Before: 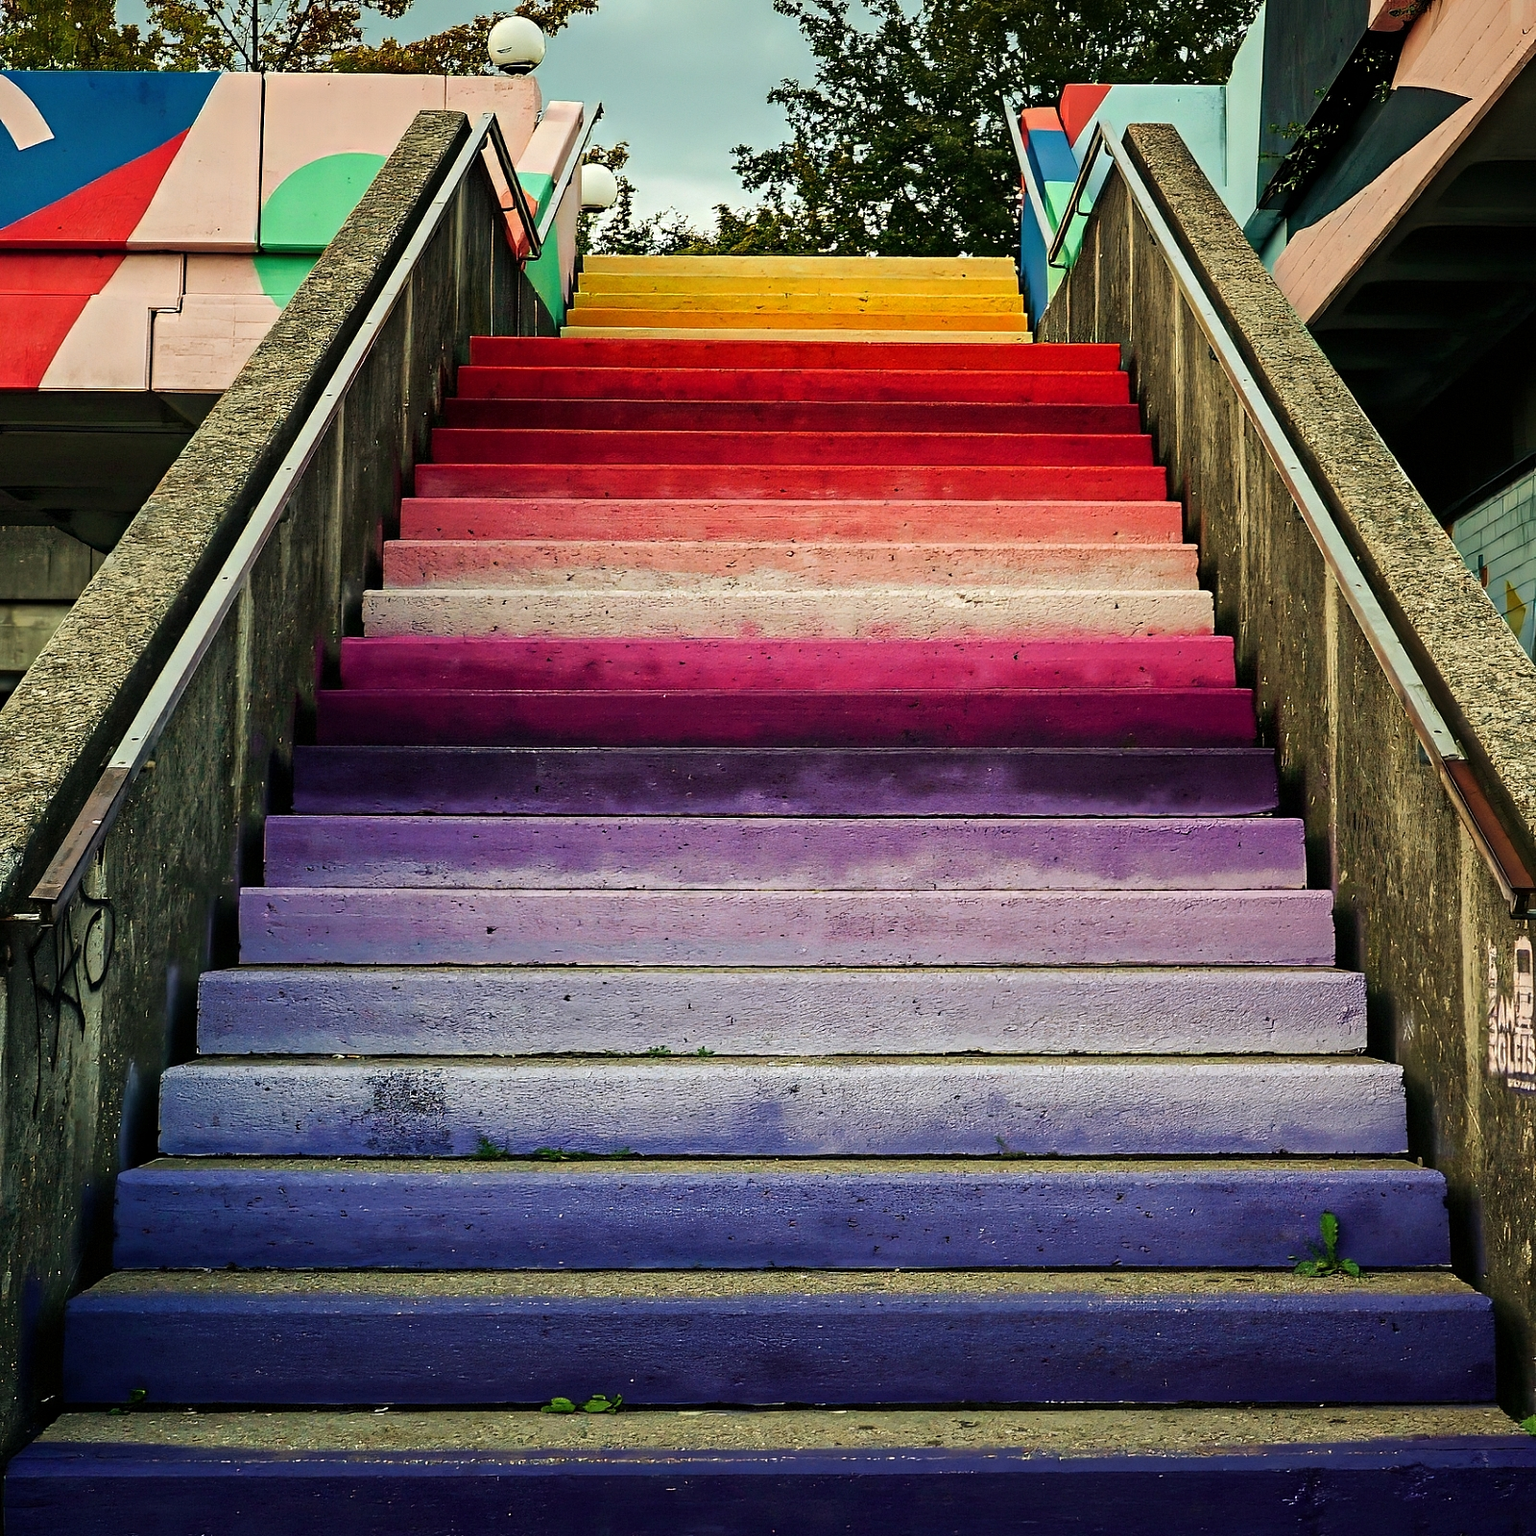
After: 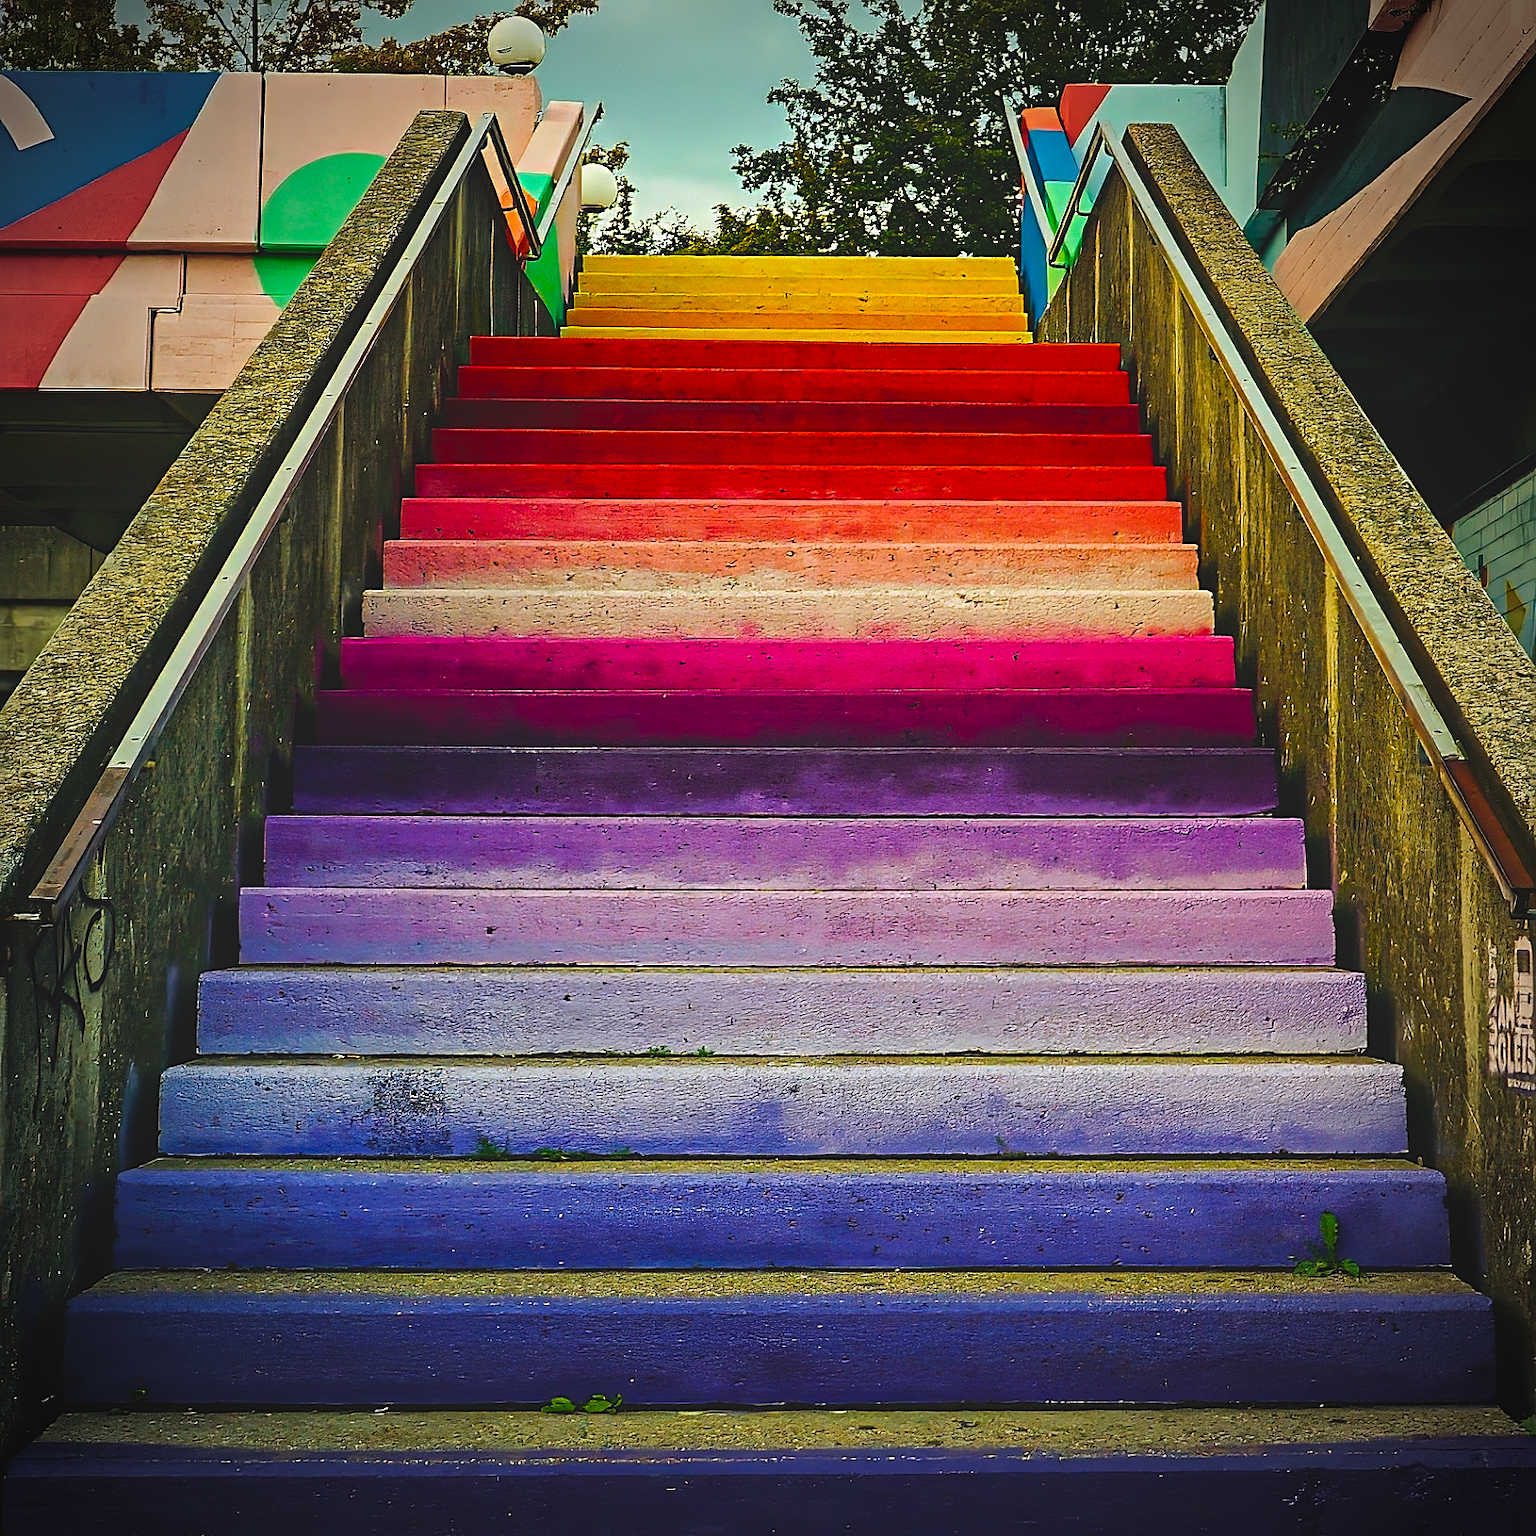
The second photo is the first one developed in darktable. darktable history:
vignetting: brightness -0.698, automatic ratio true, unbound false
exposure: black level correction -0.015, exposure -0.137 EV, compensate highlight preservation false
color balance rgb: global offset › hue 170.12°, linear chroma grading › global chroma 15.085%, perceptual saturation grading › global saturation 33.35%, global vibrance 34.7%
sharpen: on, module defaults
